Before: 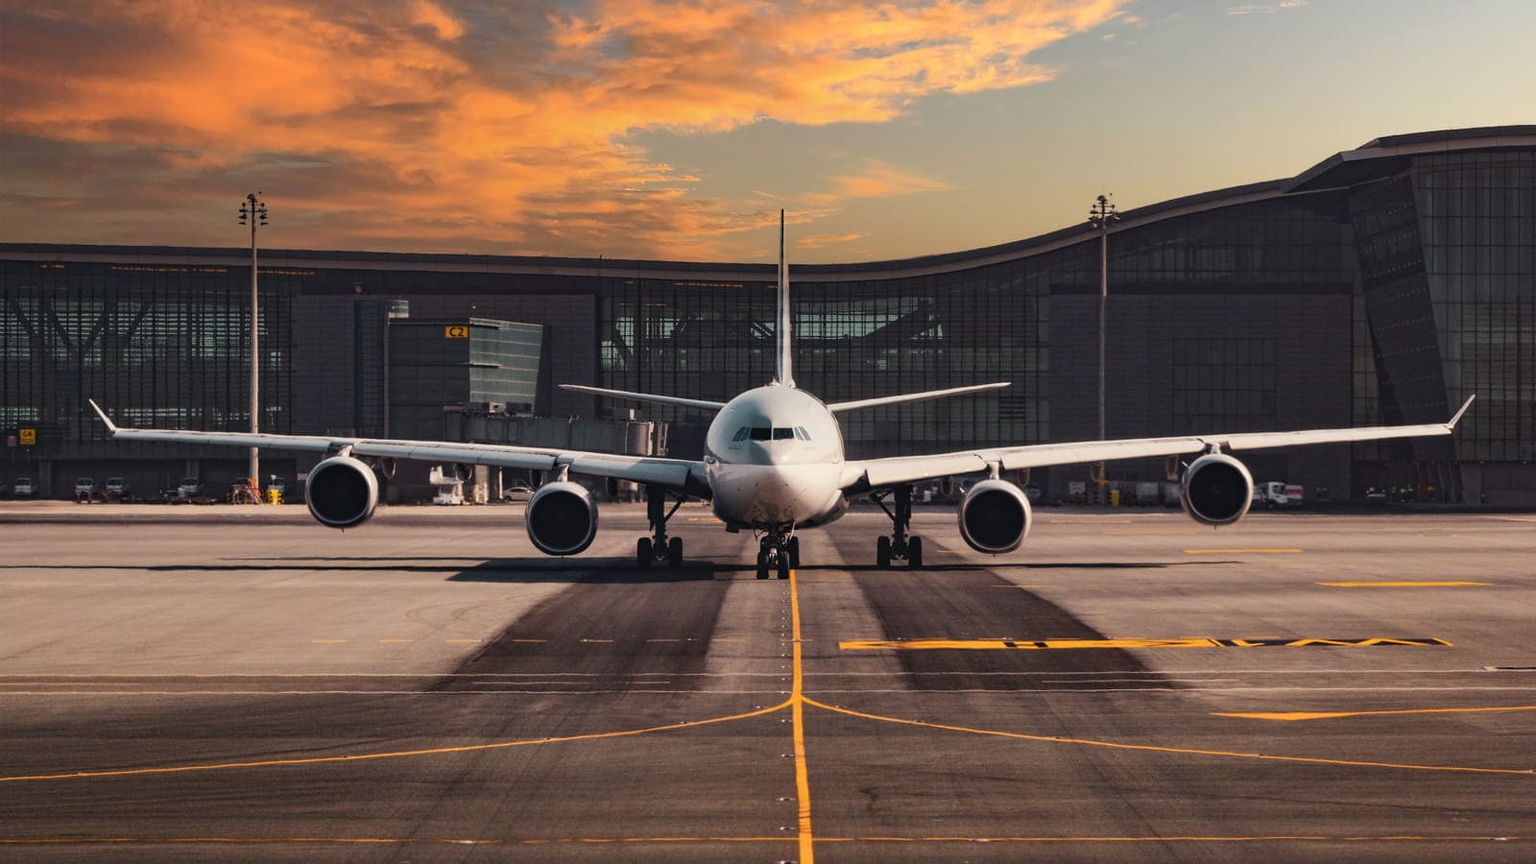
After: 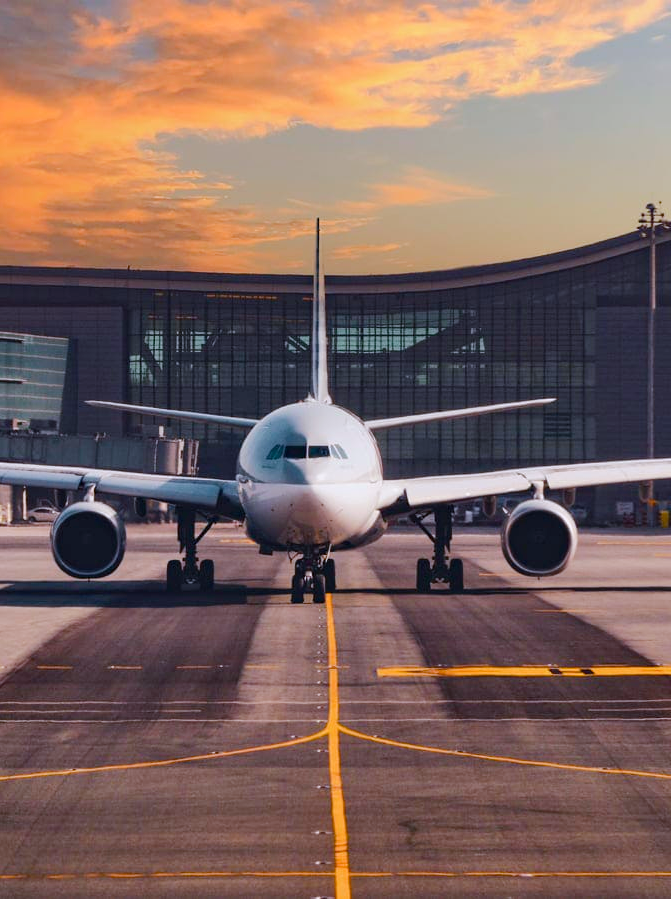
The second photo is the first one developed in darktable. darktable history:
crop: left 31.069%, right 26.882%
color balance rgb: power › hue 212.96°, perceptual saturation grading › global saturation 46.153%, perceptual saturation grading › highlights -50.162%, perceptual saturation grading › shadows 31.016%, perceptual brilliance grading › mid-tones 10.683%, perceptual brilliance grading › shadows 15.397%
color calibration: illuminant as shot in camera, x 0.366, y 0.378, temperature 4429.85 K
